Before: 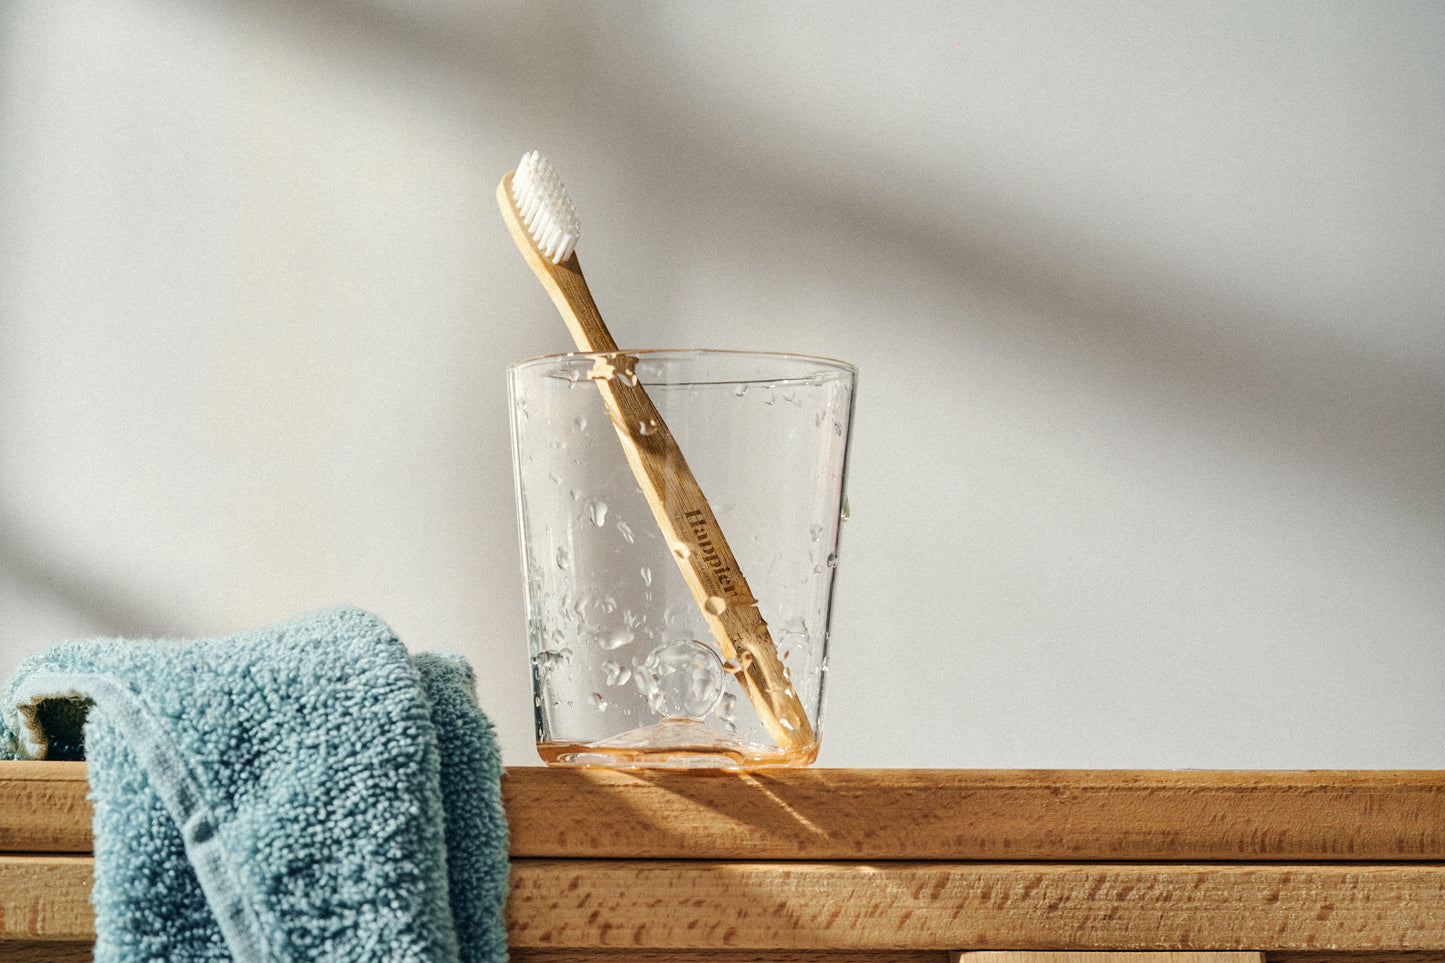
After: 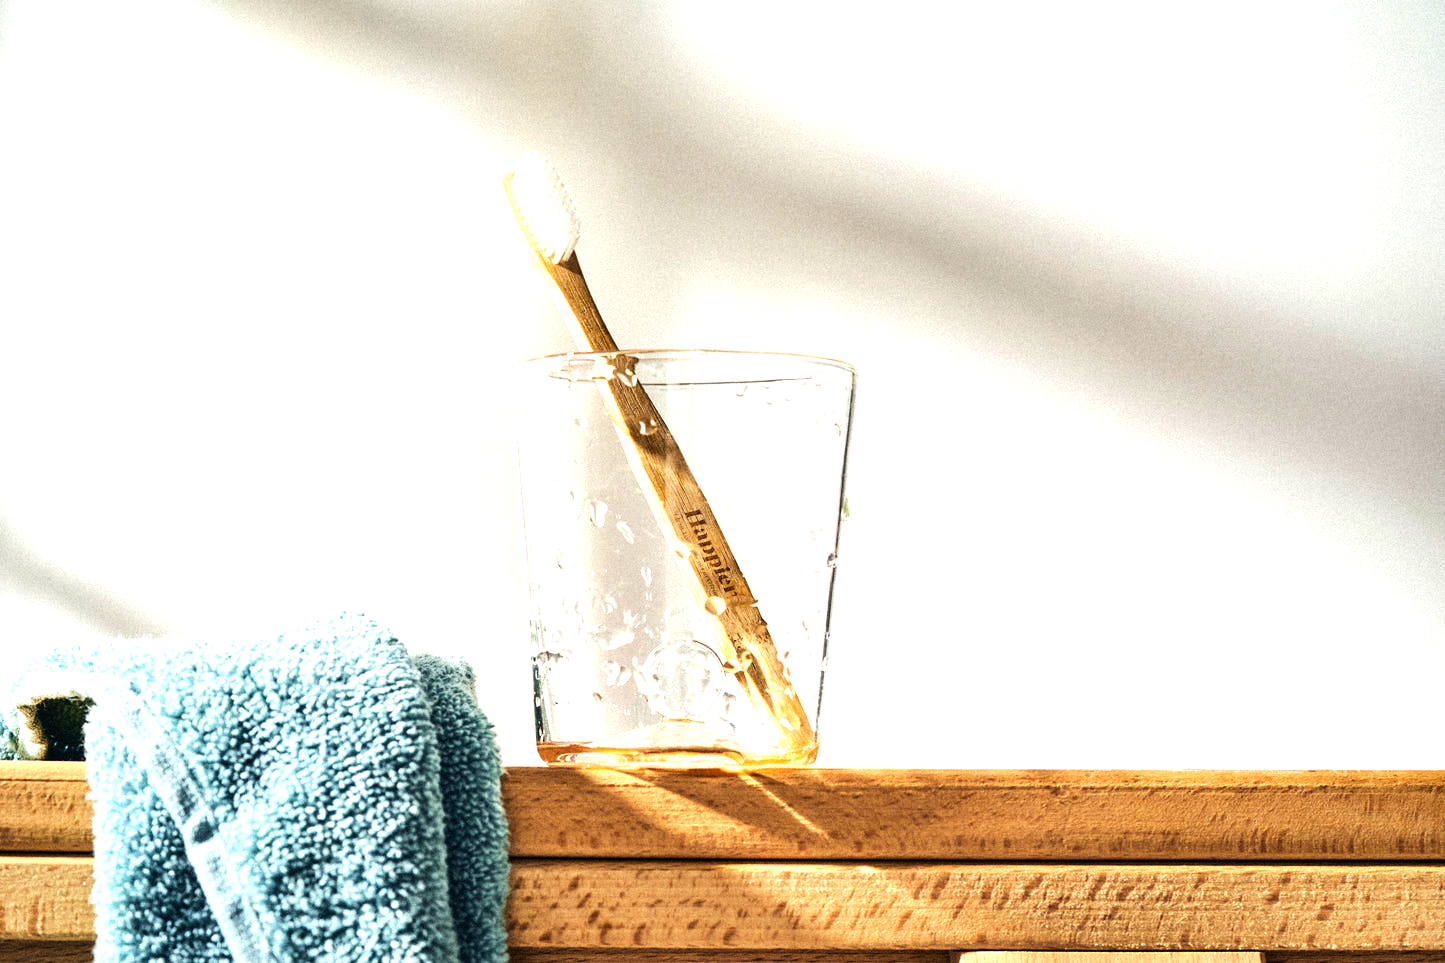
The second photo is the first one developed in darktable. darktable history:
contrast brightness saturation: contrast 0.041, saturation 0.153
tone equalizer: -8 EV -0.735 EV, -7 EV -0.697 EV, -6 EV -0.579 EV, -5 EV -0.392 EV, -3 EV 0.374 EV, -2 EV 0.6 EV, -1 EV 0.678 EV, +0 EV 0.759 EV, edges refinement/feathering 500, mask exposure compensation -1.57 EV, preserve details no
exposure: black level correction 0, exposure 0.498 EV, compensate highlight preservation false
